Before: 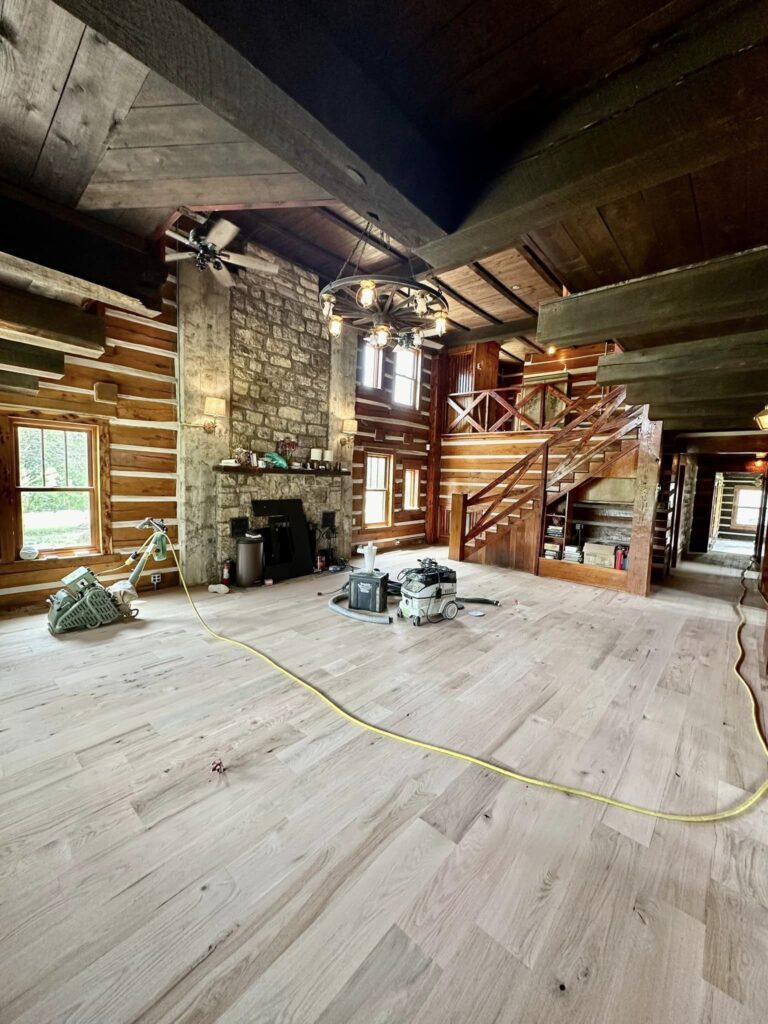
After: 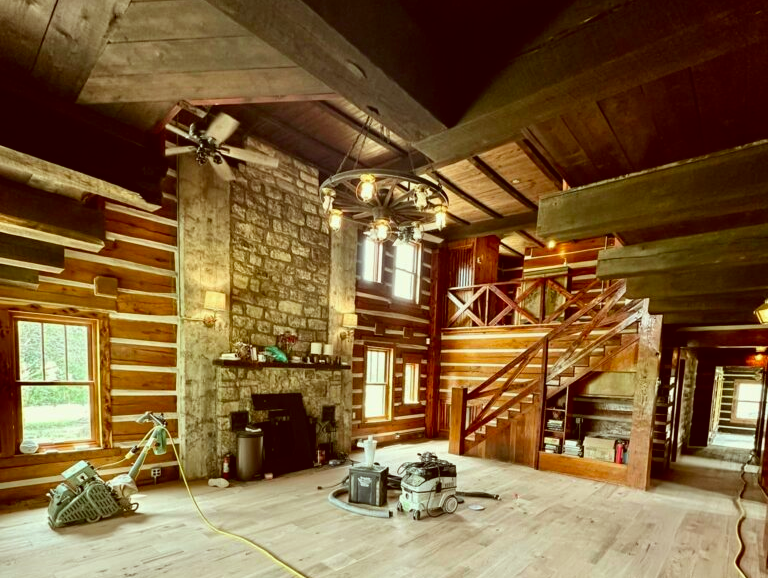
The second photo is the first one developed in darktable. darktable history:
crop and rotate: top 10.433%, bottom 33.093%
color correction: highlights a* -6.13, highlights b* 9.52, shadows a* 10.89, shadows b* 23.27
